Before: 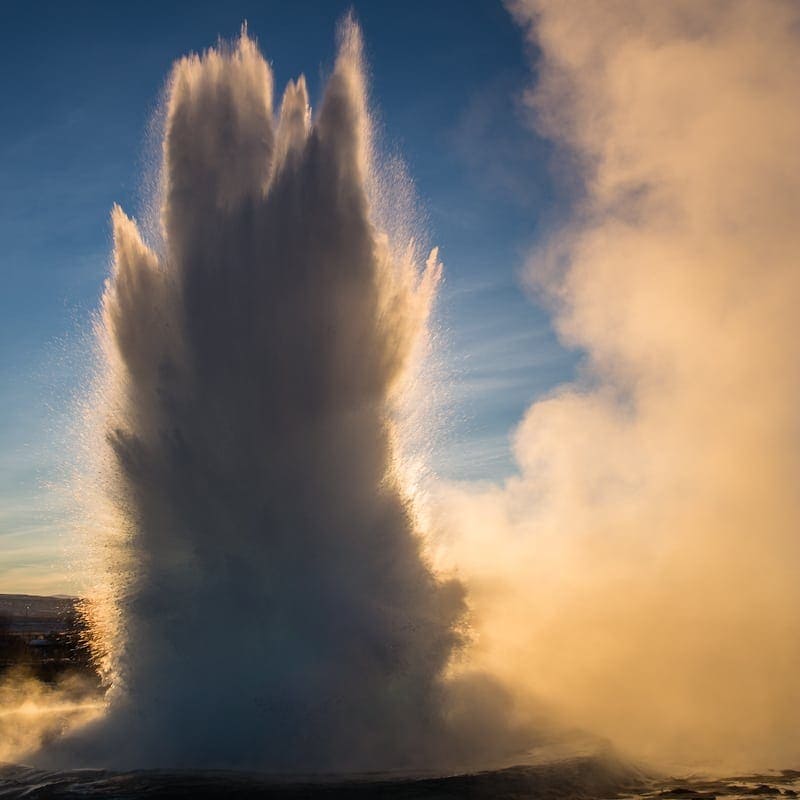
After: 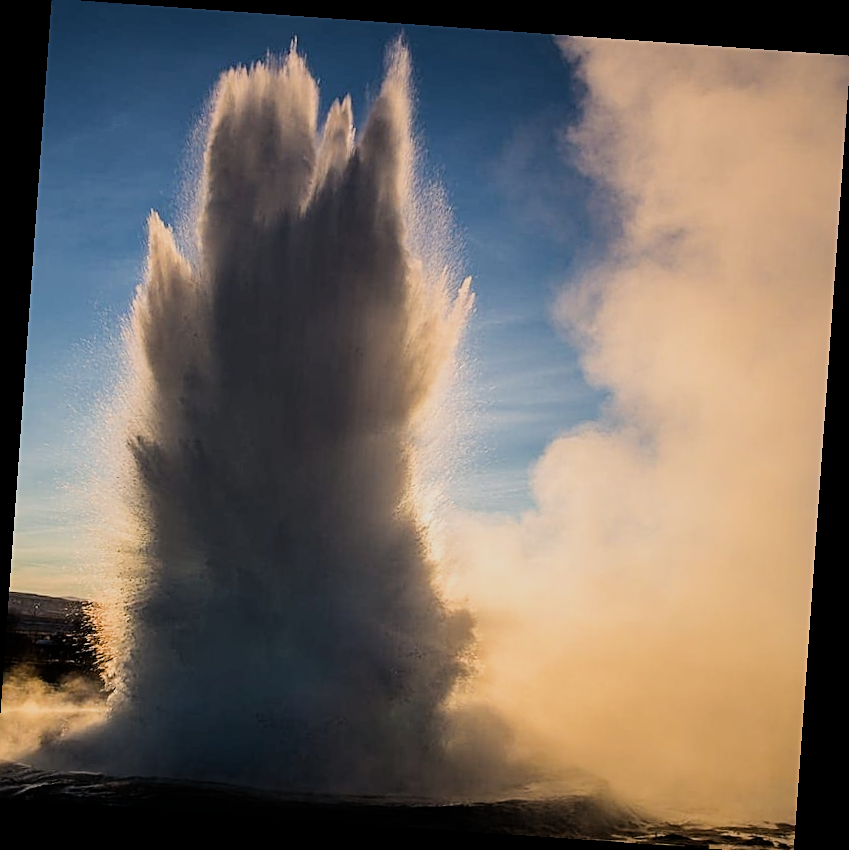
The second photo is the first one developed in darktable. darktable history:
sharpen: amount 0.55
filmic rgb: black relative exposure -7.65 EV, white relative exposure 4.56 EV, hardness 3.61
crop and rotate: left 0.614%, top 0.179%, bottom 0.309%
rotate and perspective: rotation 4.1°, automatic cropping off
exposure: exposure 0.081 EV, compensate highlight preservation false
tone equalizer: -8 EV -0.417 EV, -7 EV -0.389 EV, -6 EV -0.333 EV, -5 EV -0.222 EV, -3 EV 0.222 EV, -2 EV 0.333 EV, -1 EV 0.389 EV, +0 EV 0.417 EV, edges refinement/feathering 500, mask exposure compensation -1.57 EV, preserve details no
